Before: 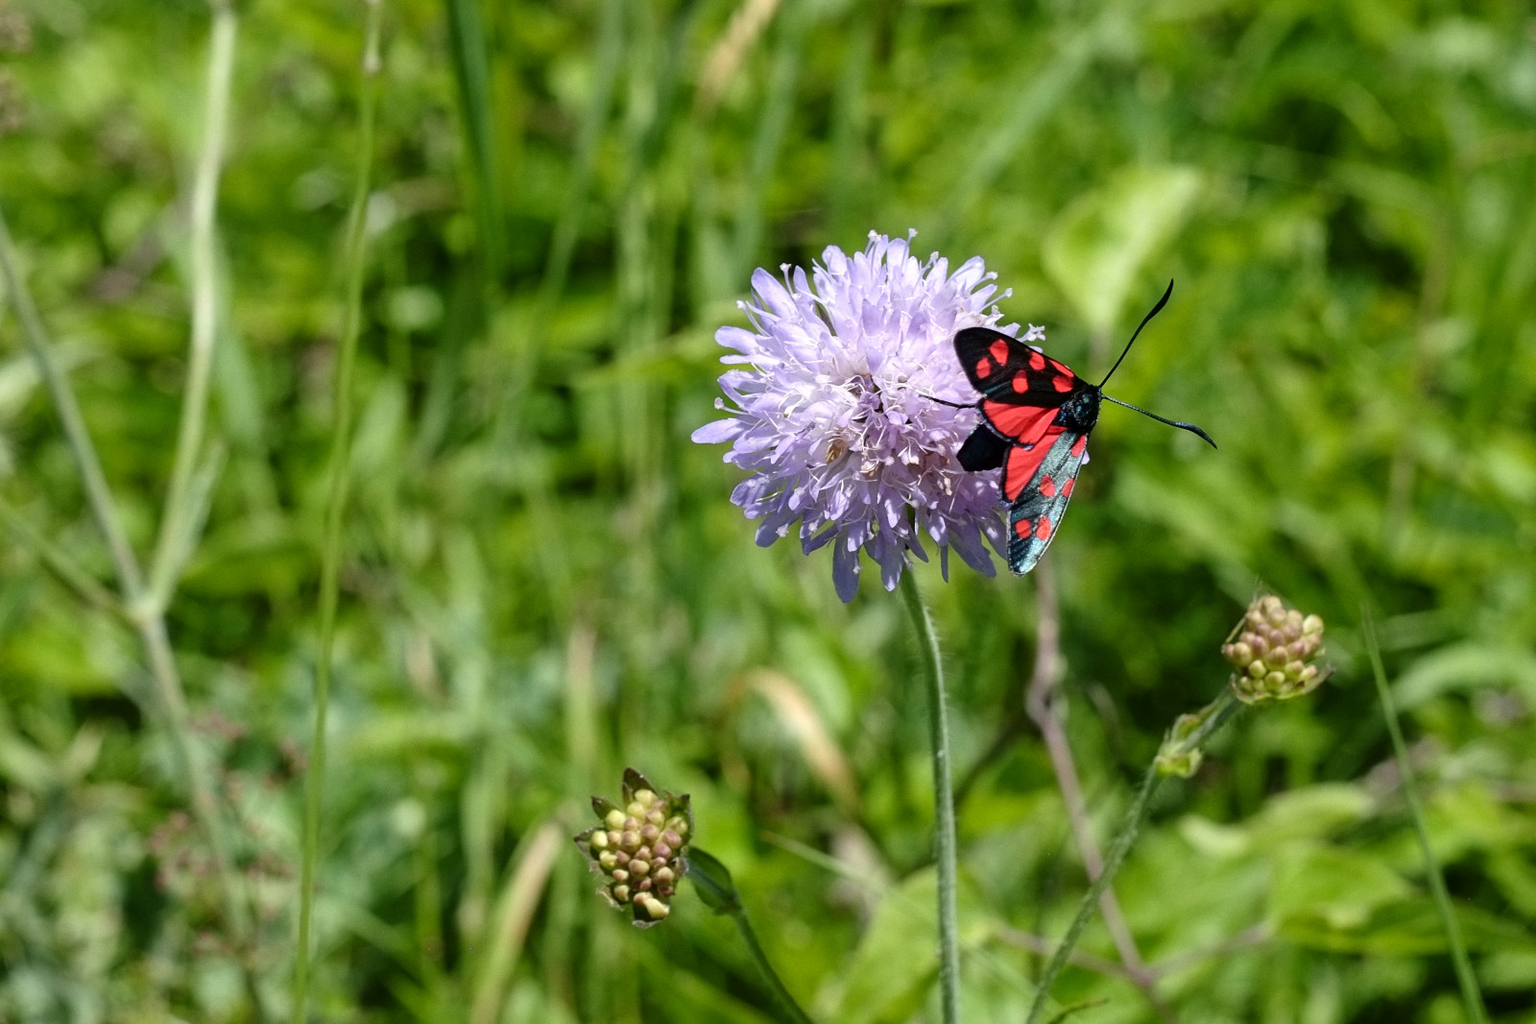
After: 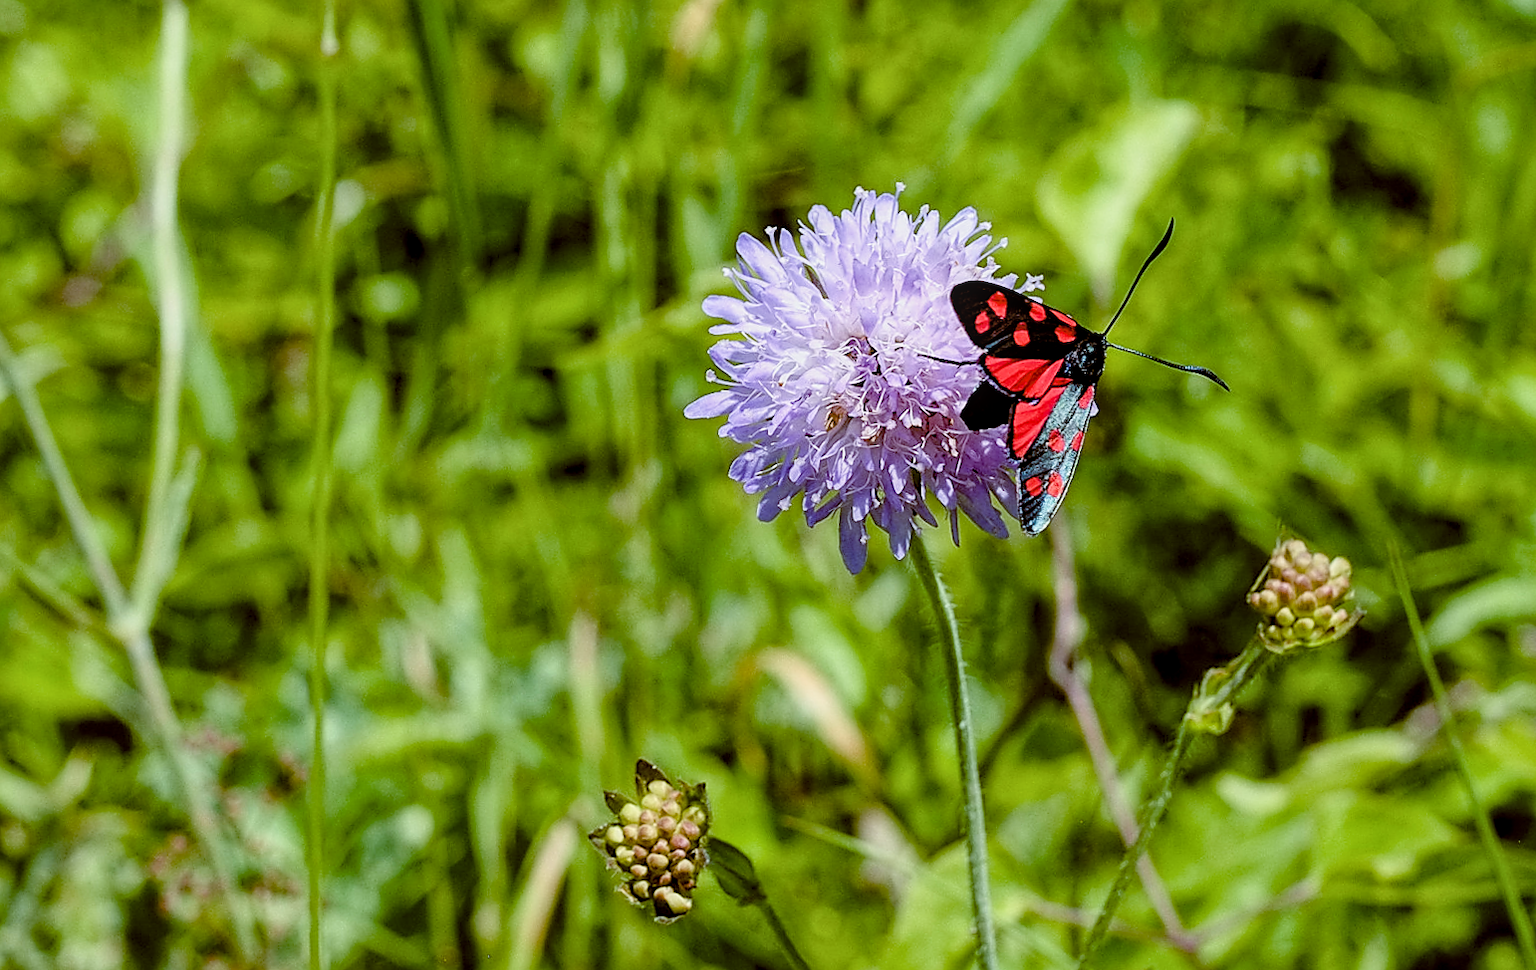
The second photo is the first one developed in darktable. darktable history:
color balance rgb: perceptual saturation grading › global saturation 20%, perceptual saturation grading › highlights -25%, perceptual saturation grading › shadows 50%
bloom: size 9%, threshold 100%, strength 7%
filmic rgb: black relative exposure -7.65 EV, white relative exposure 4.56 EV, hardness 3.61, color science v6 (2022)
rotate and perspective: rotation -3.52°, crop left 0.036, crop right 0.964, crop top 0.081, crop bottom 0.919
local contrast: highlights 99%, shadows 86%, detail 160%, midtone range 0.2
tone curve: curves: ch0 [(0, 0) (0.003, 0.003) (0.011, 0.012) (0.025, 0.026) (0.044, 0.047) (0.069, 0.073) (0.1, 0.105) (0.136, 0.143) (0.177, 0.187) (0.224, 0.237) (0.277, 0.293) (0.335, 0.354) (0.399, 0.422) (0.468, 0.495) (0.543, 0.574) (0.623, 0.659) (0.709, 0.749) (0.801, 0.846) (0.898, 0.932) (1, 1)], preserve colors none
color balance: lift [1, 1.015, 1.004, 0.985], gamma [1, 0.958, 0.971, 1.042], gain [1, 0.956, 0.977, 1.044]
sharpen: radius 1.4, amount 1.25, threshold 0.7
